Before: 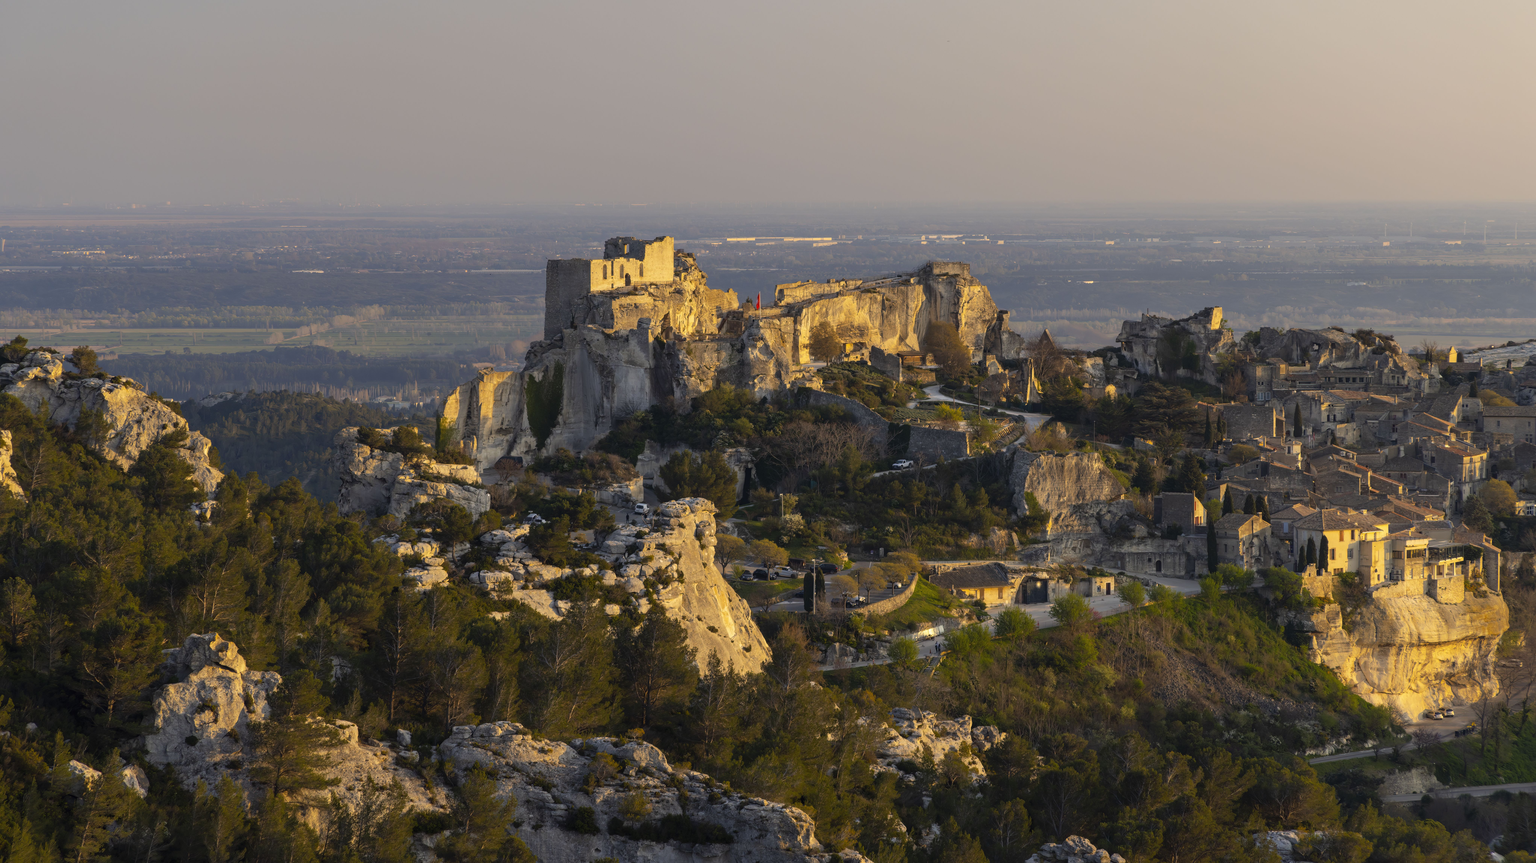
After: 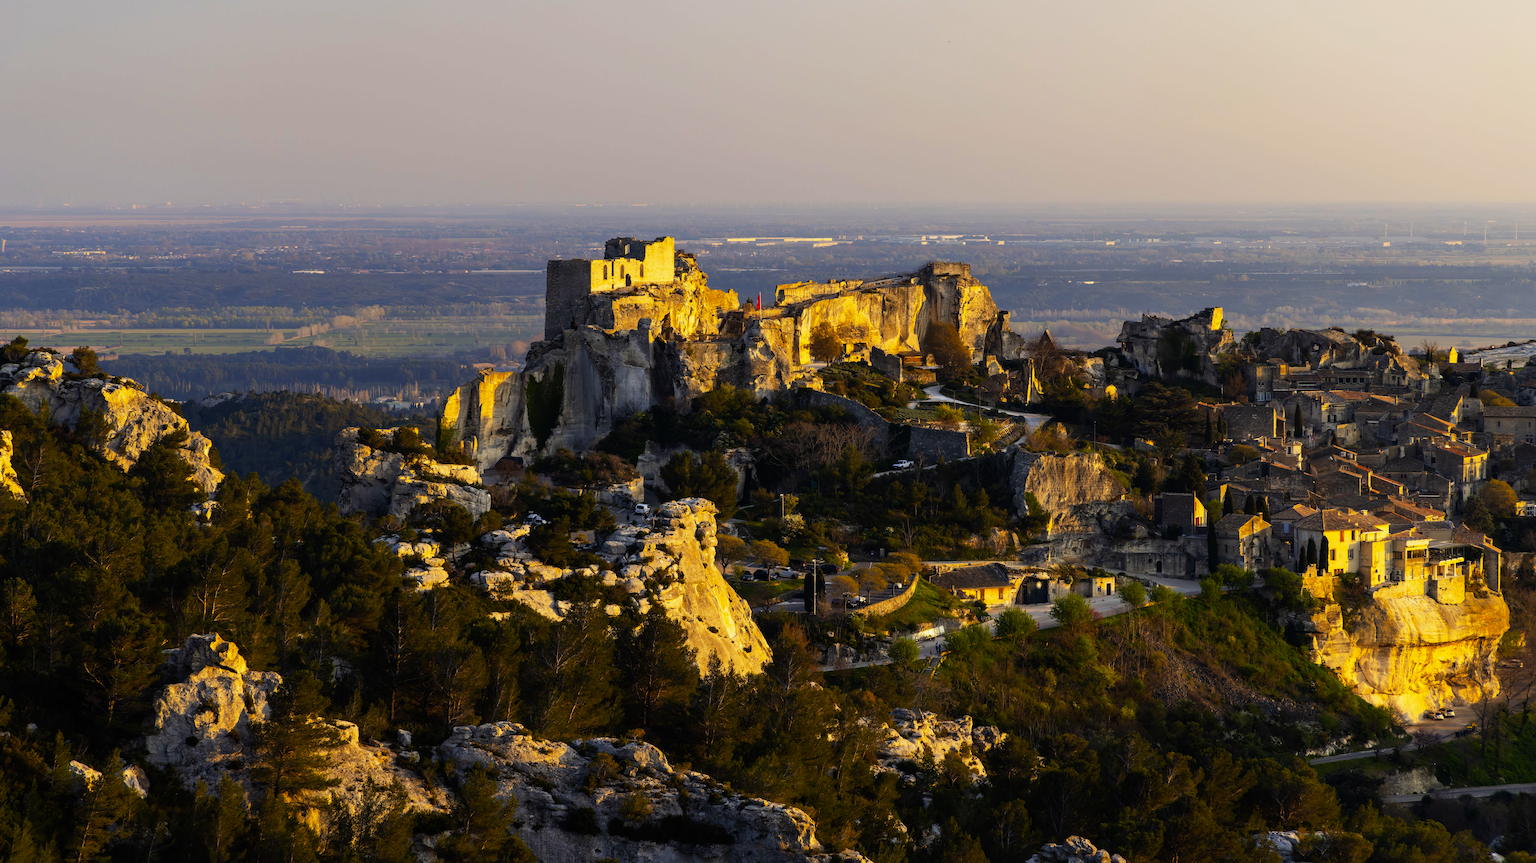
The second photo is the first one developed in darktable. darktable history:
contrast brightness saturation: saturation 0.18
rotate and perspective: crop left 0, crop top 0
sigmoid: contrast 1.93, skew 0.29, preserve hue 0%
